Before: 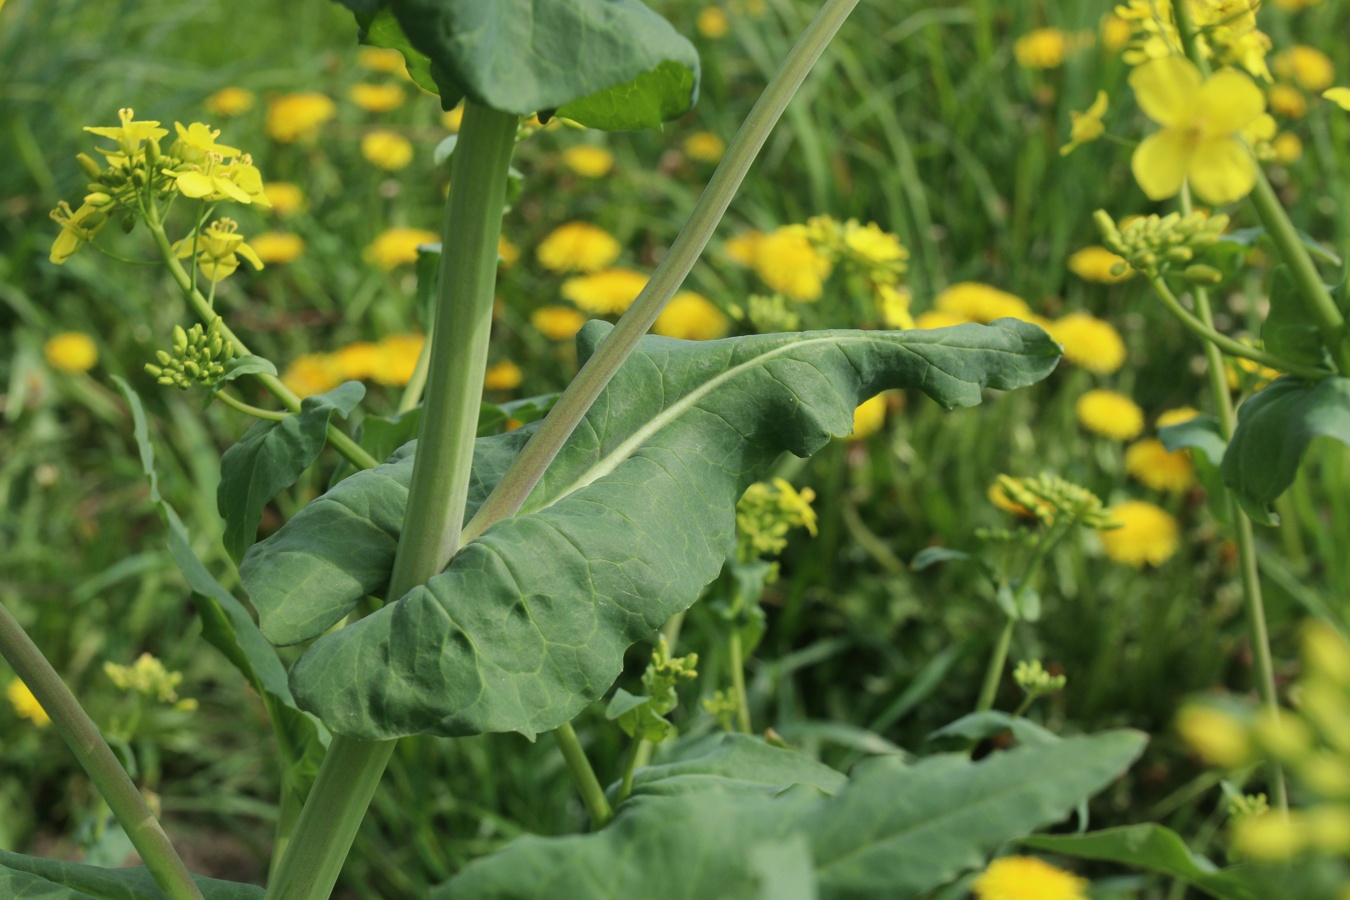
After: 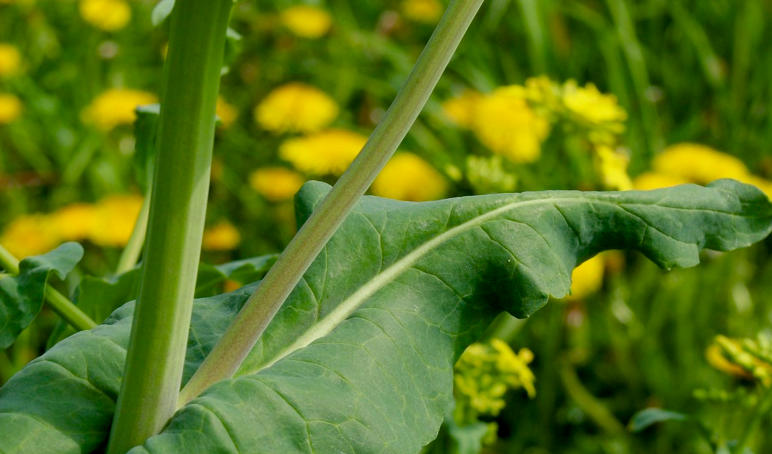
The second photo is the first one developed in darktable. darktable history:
color balance rgb: shadows lift › chroma 3%, shadows lift › hue 280.8°, power › hue 330°, highlights gain › chroma 3%, highlights gain › hue 75.6°, global offset › luminance -1%, perceptual saturation grading › global saturation 20%, perceptual saturation grading › highlights -25%, perceptual saturation grading › shadows 50%, global vibrance 20%
crop: left 20.932%, top 15.471%, right 21.848%, bottom 34.081%
white balance: red 0.976, blue 1.04
